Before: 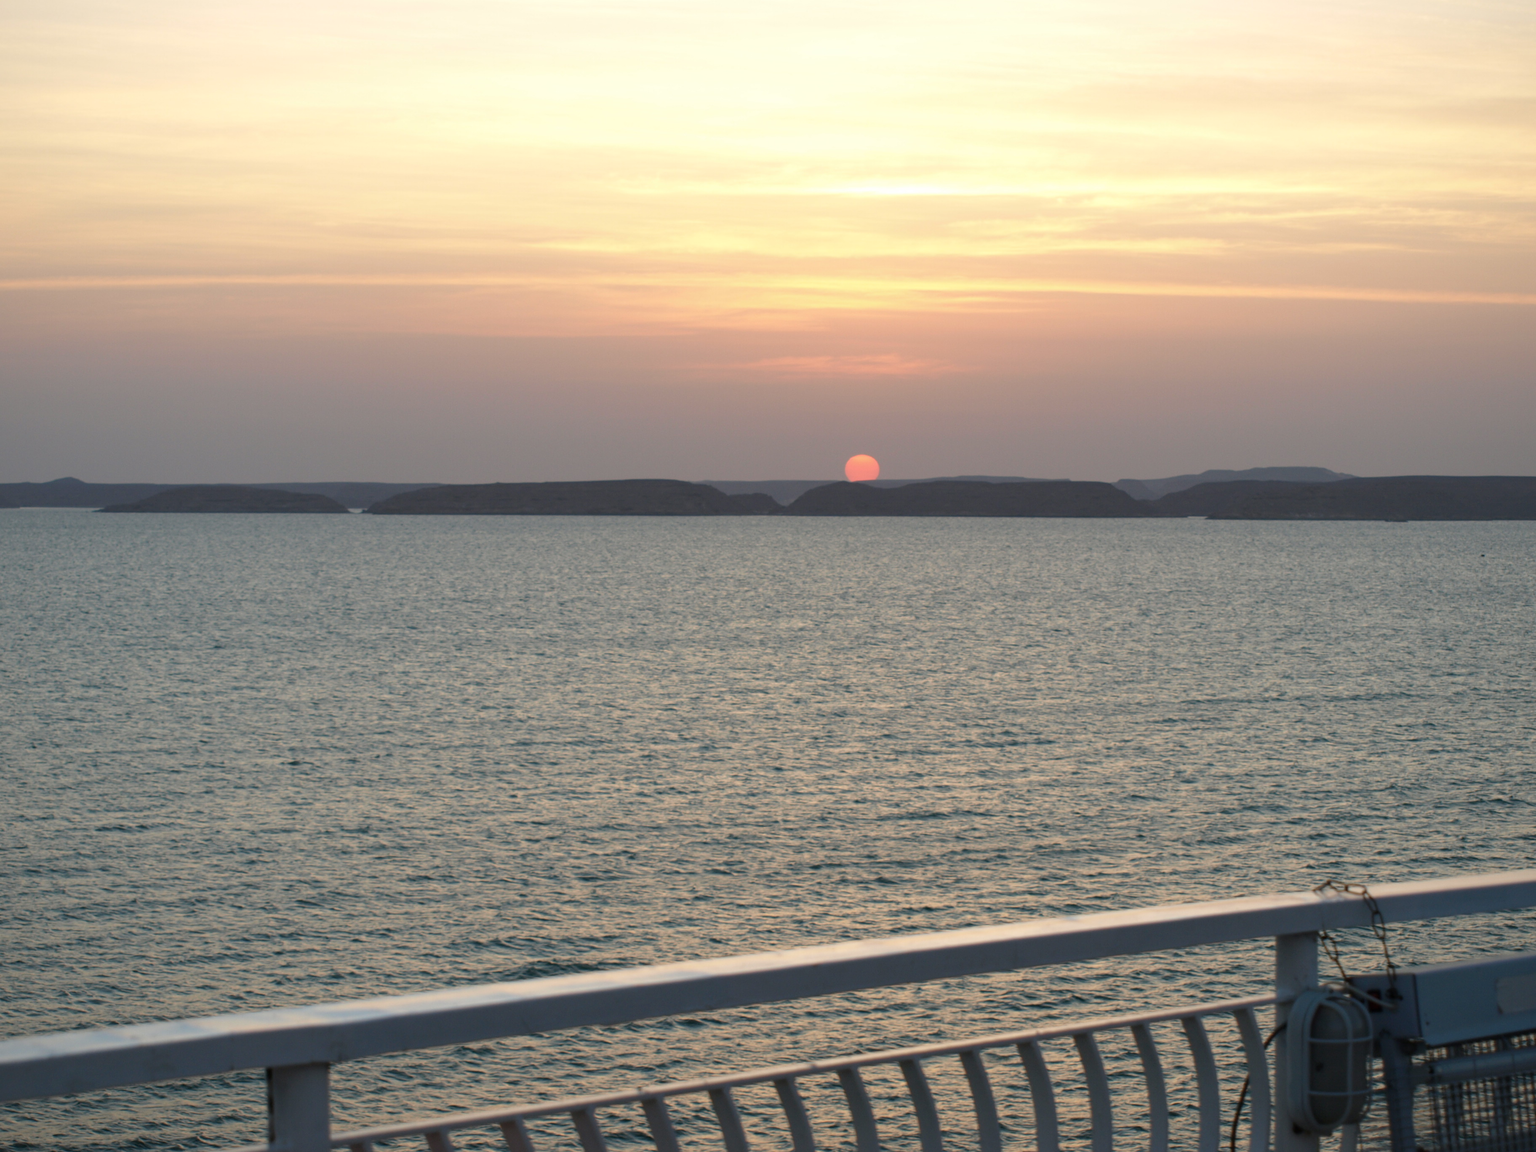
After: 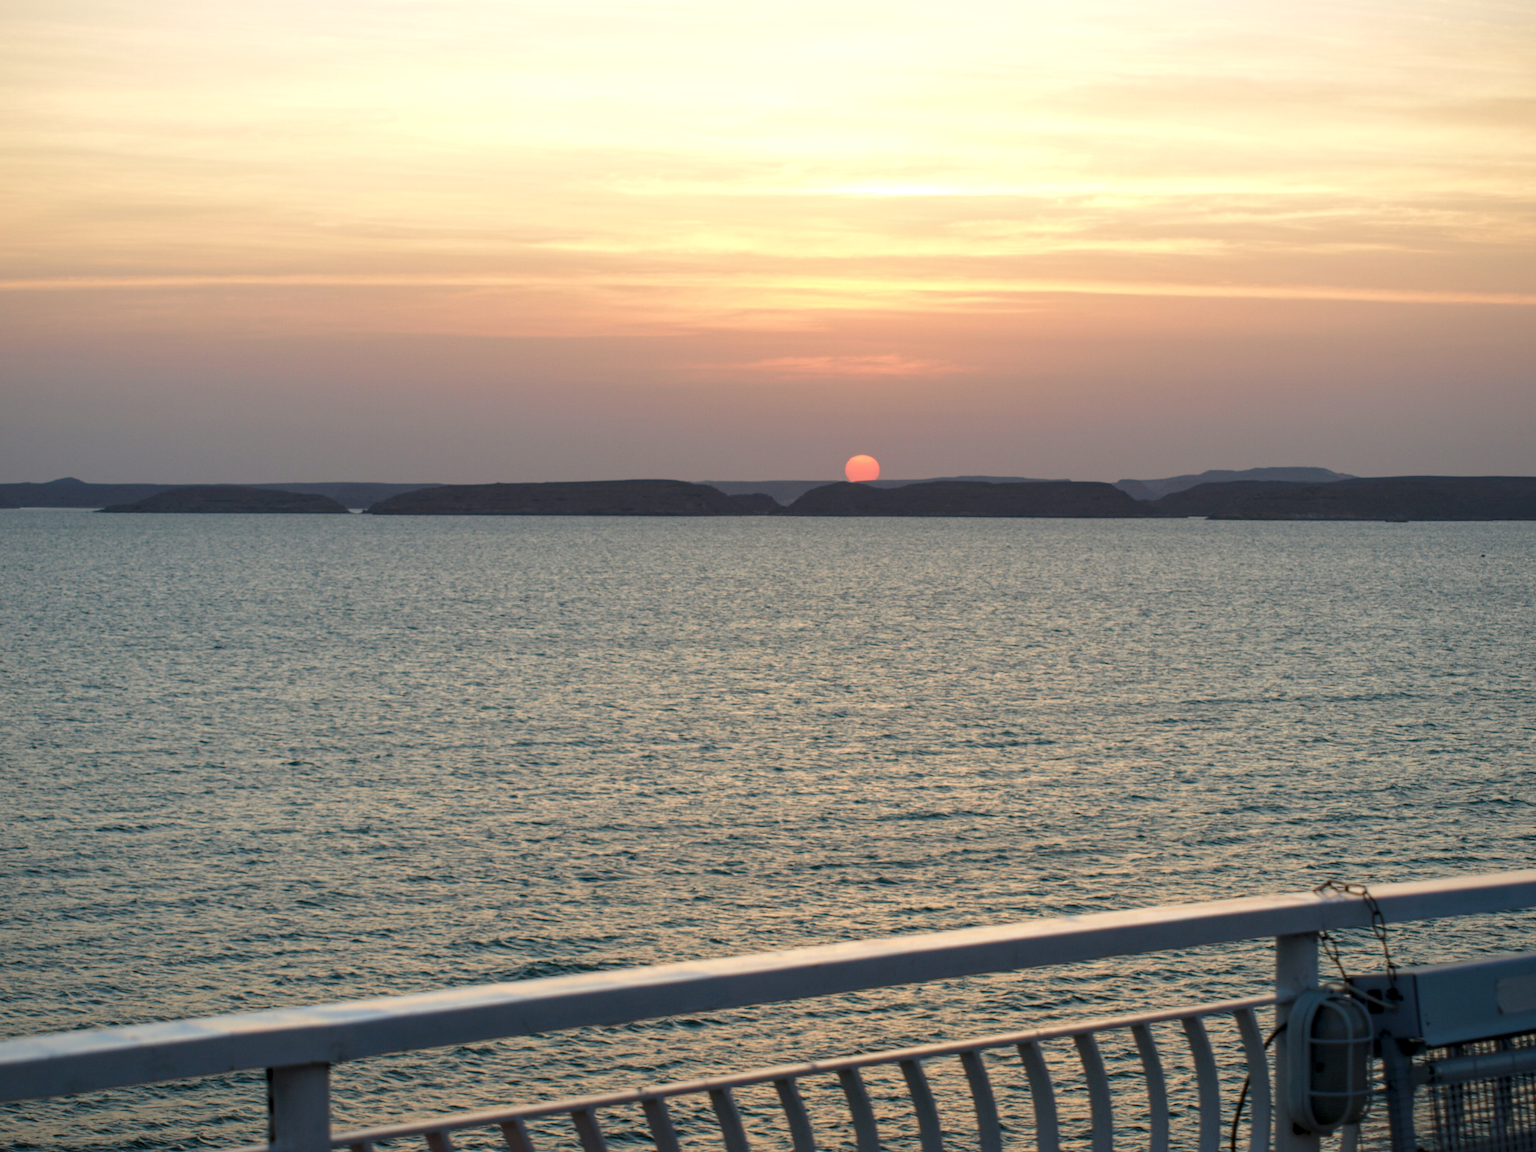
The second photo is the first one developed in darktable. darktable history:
velvia: on, module defaults
local contrast: detail 130%
